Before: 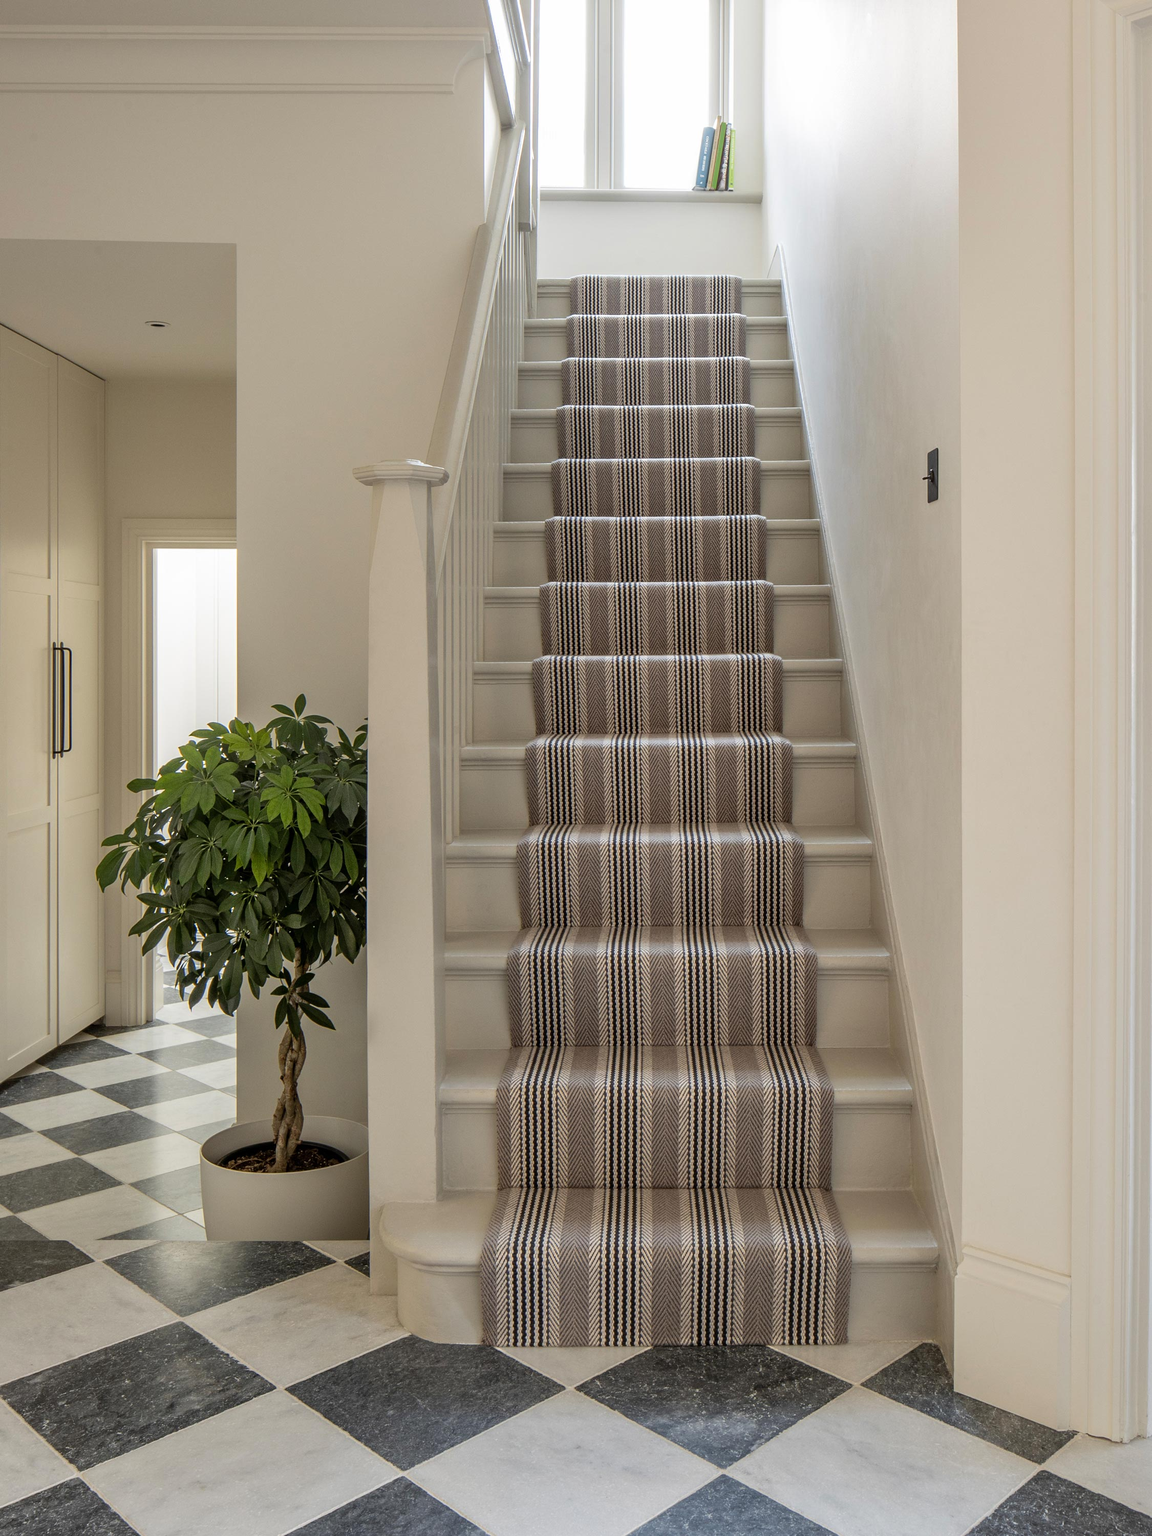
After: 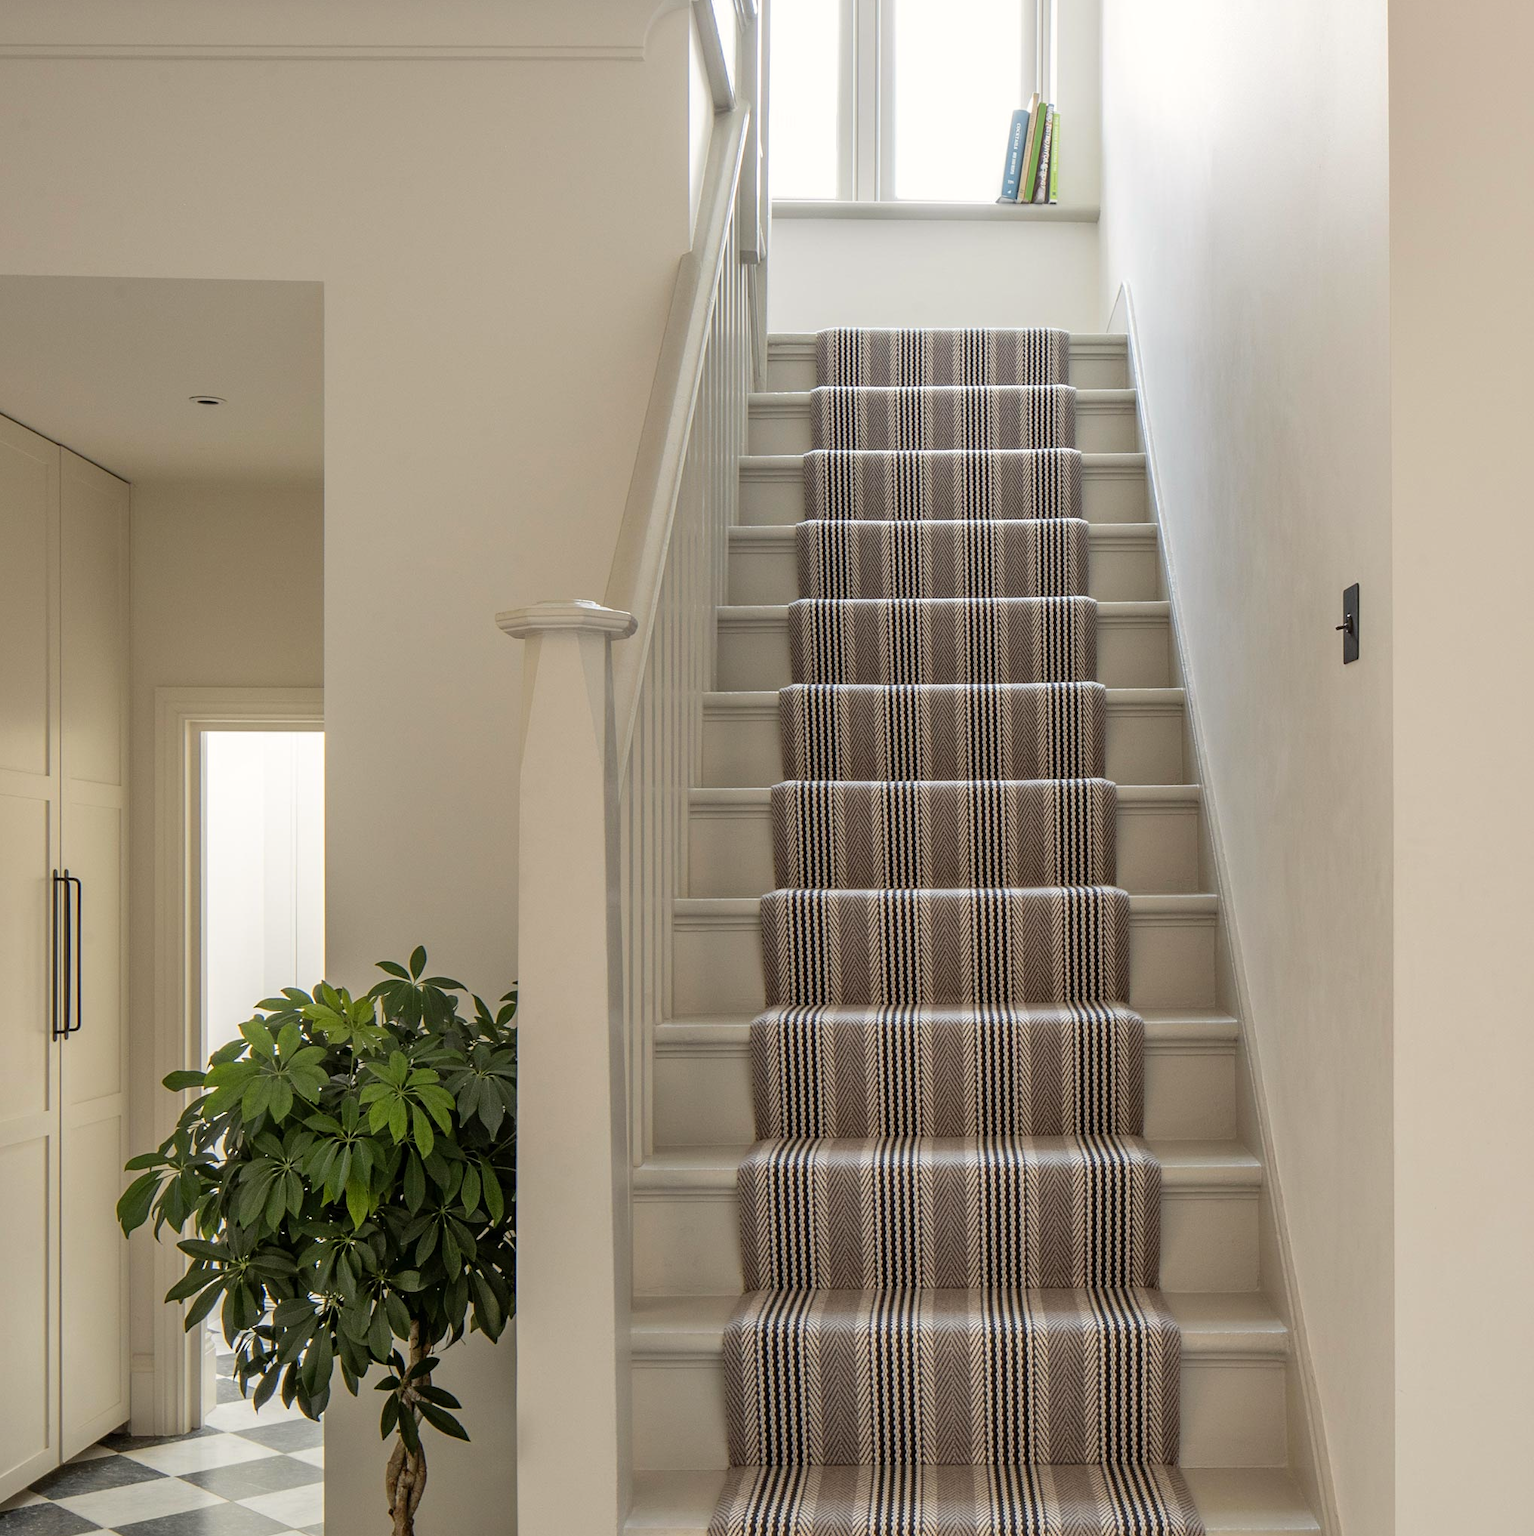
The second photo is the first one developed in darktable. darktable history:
white balance: red 1.009, blue 0.985
crop: left 1.509%, top 3.452%, right 7.696%, bottom 28.452%
